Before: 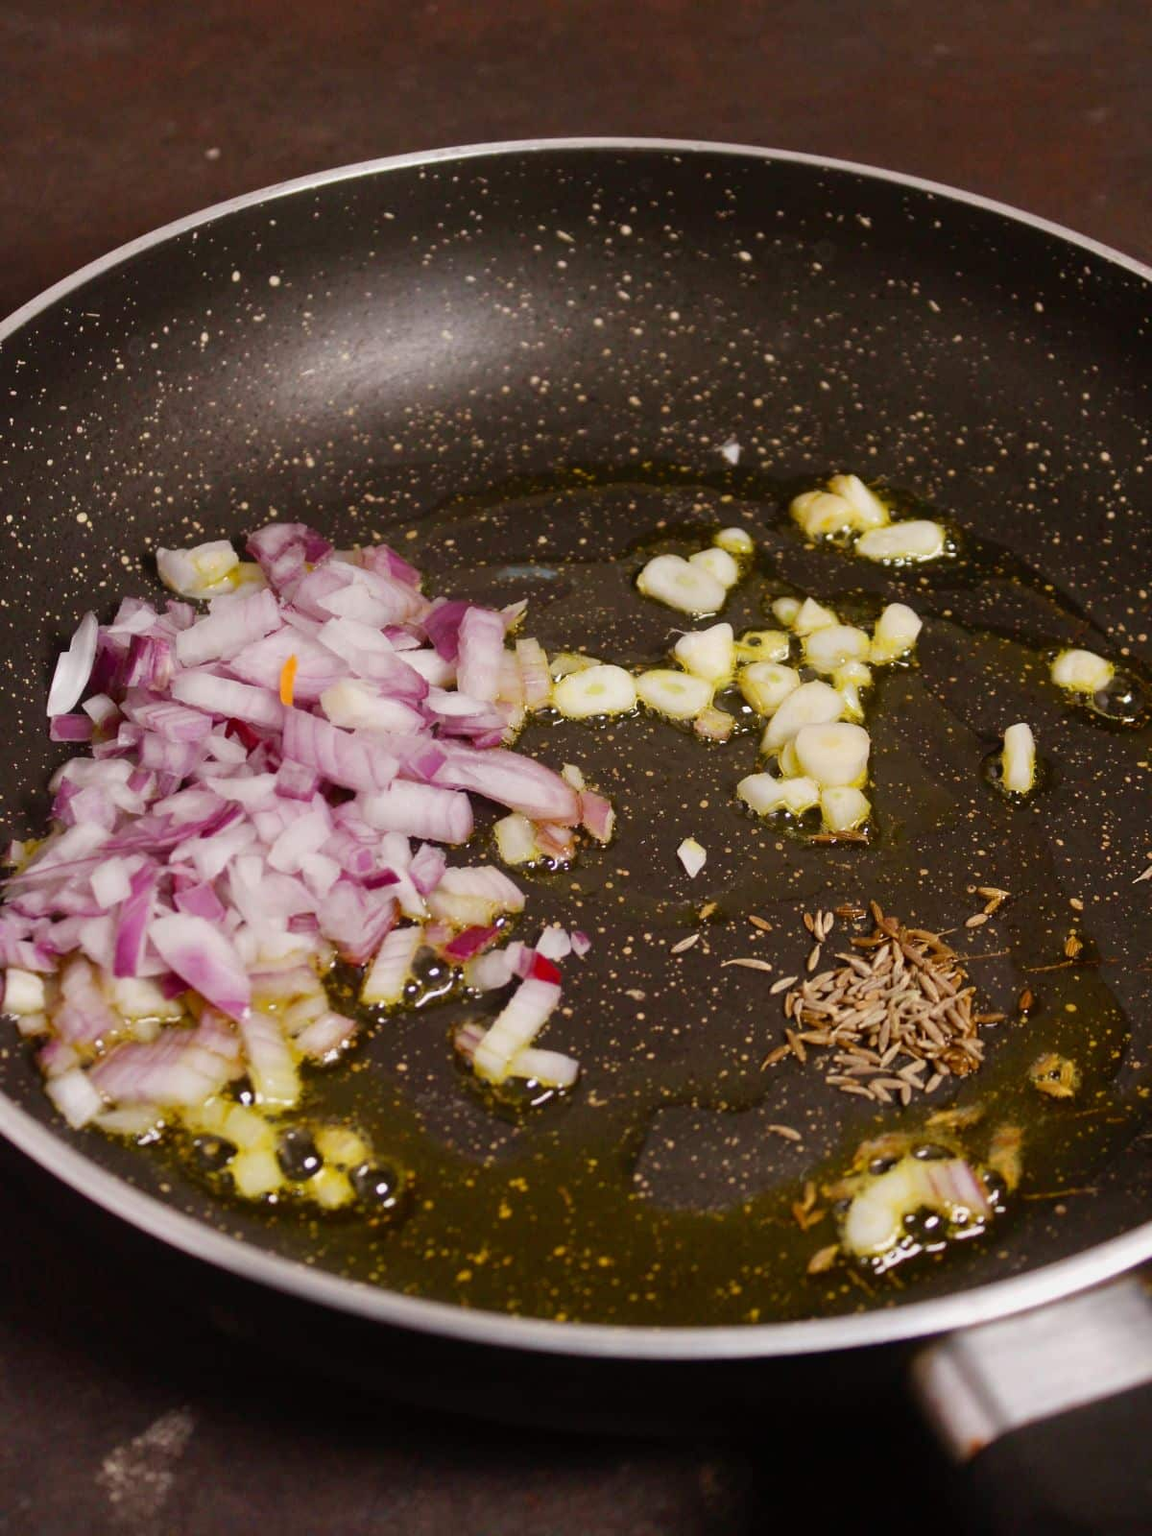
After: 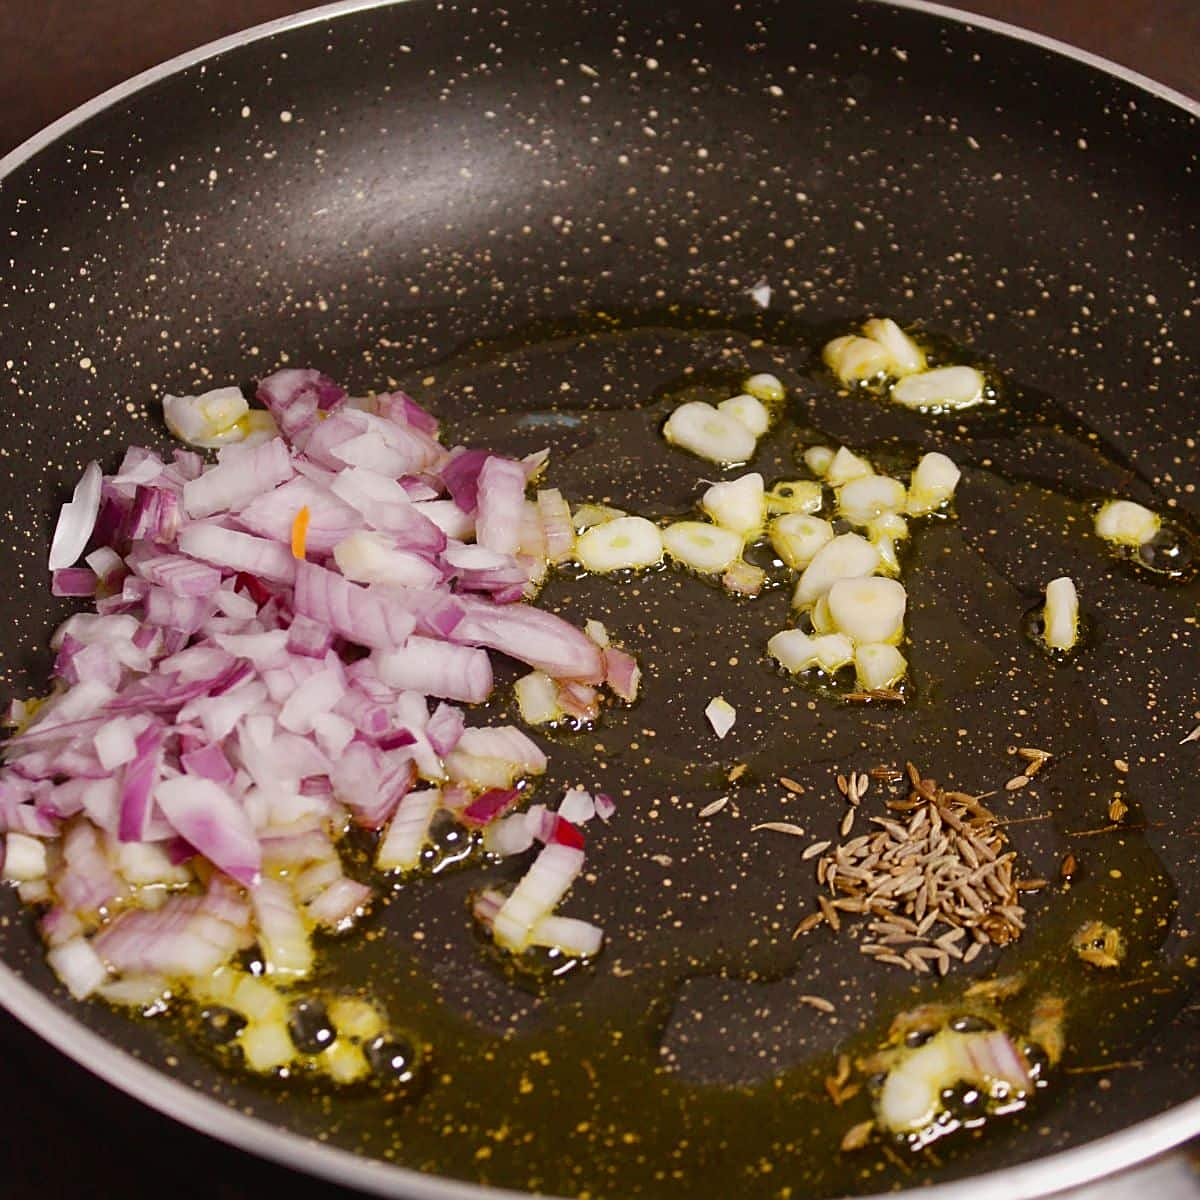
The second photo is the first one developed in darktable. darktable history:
crop: top 11.038%, bottom 13.962%
color balance: mode lift, gamma, gain (sRGB)
sharpen: on, module defaults
